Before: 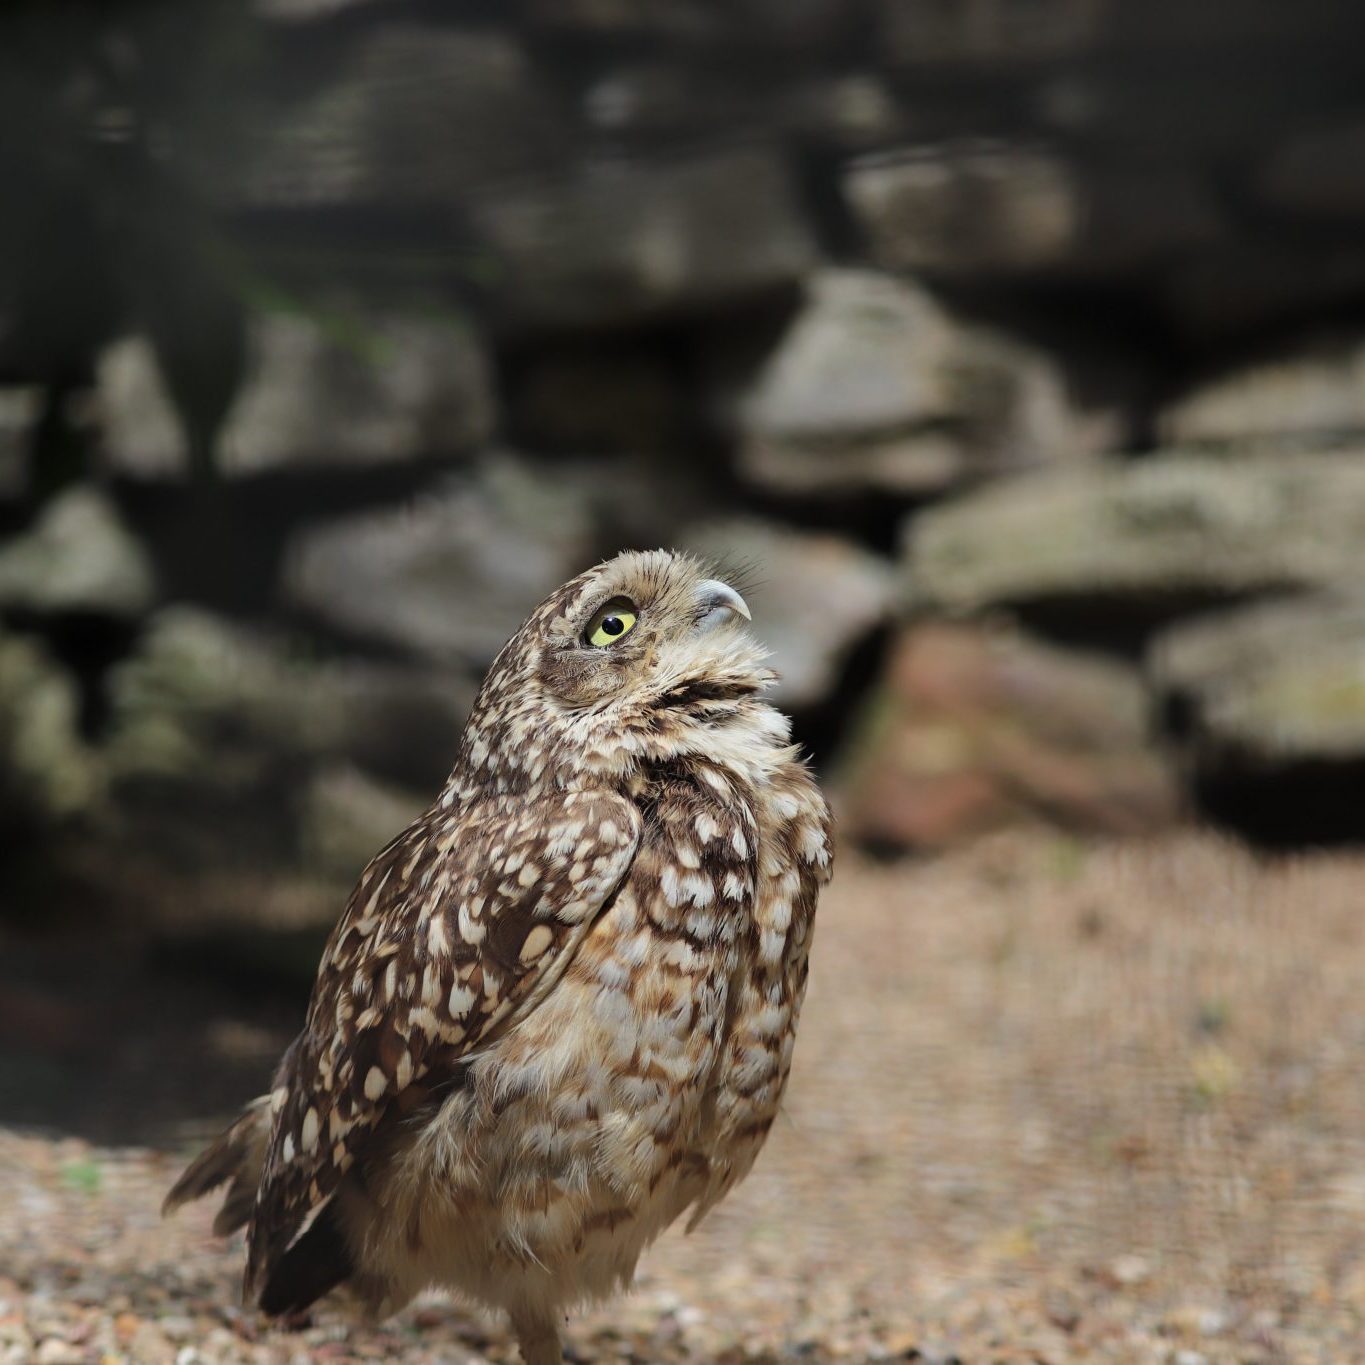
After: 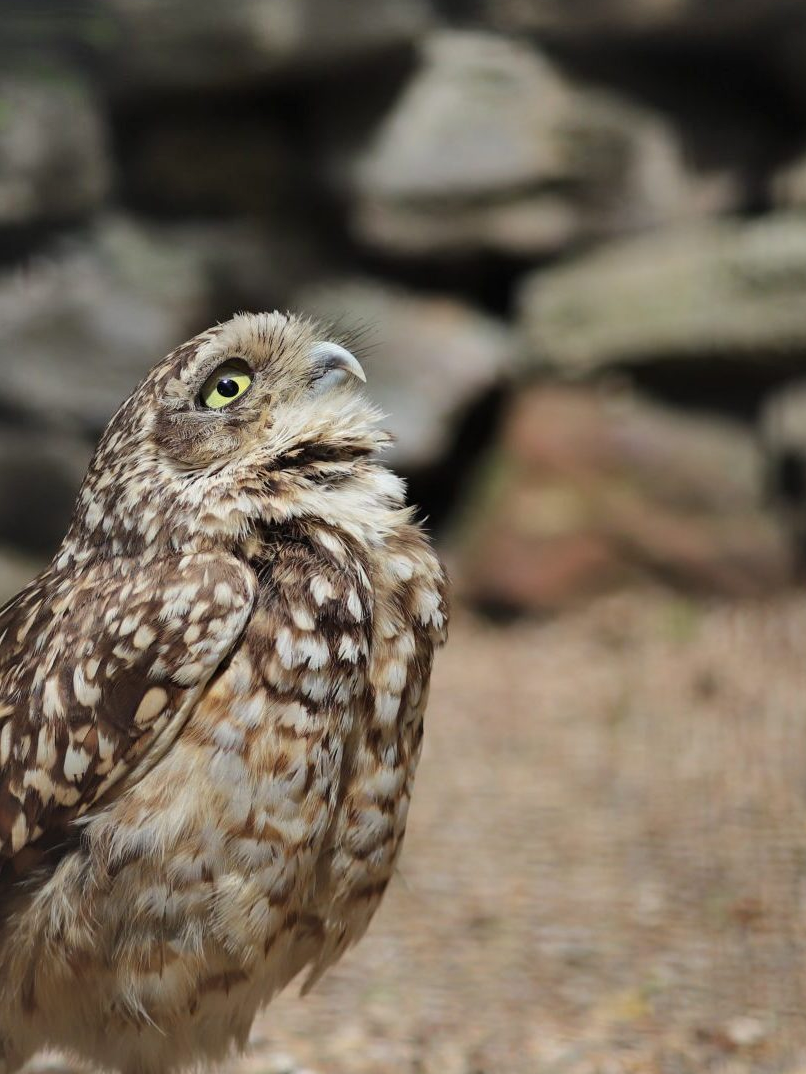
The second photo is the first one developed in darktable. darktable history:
crop and rotate: left 28.215%, top 17.441%, right 12.679%, bottom 3.811%
shadows and highlights: soften with gaussian
